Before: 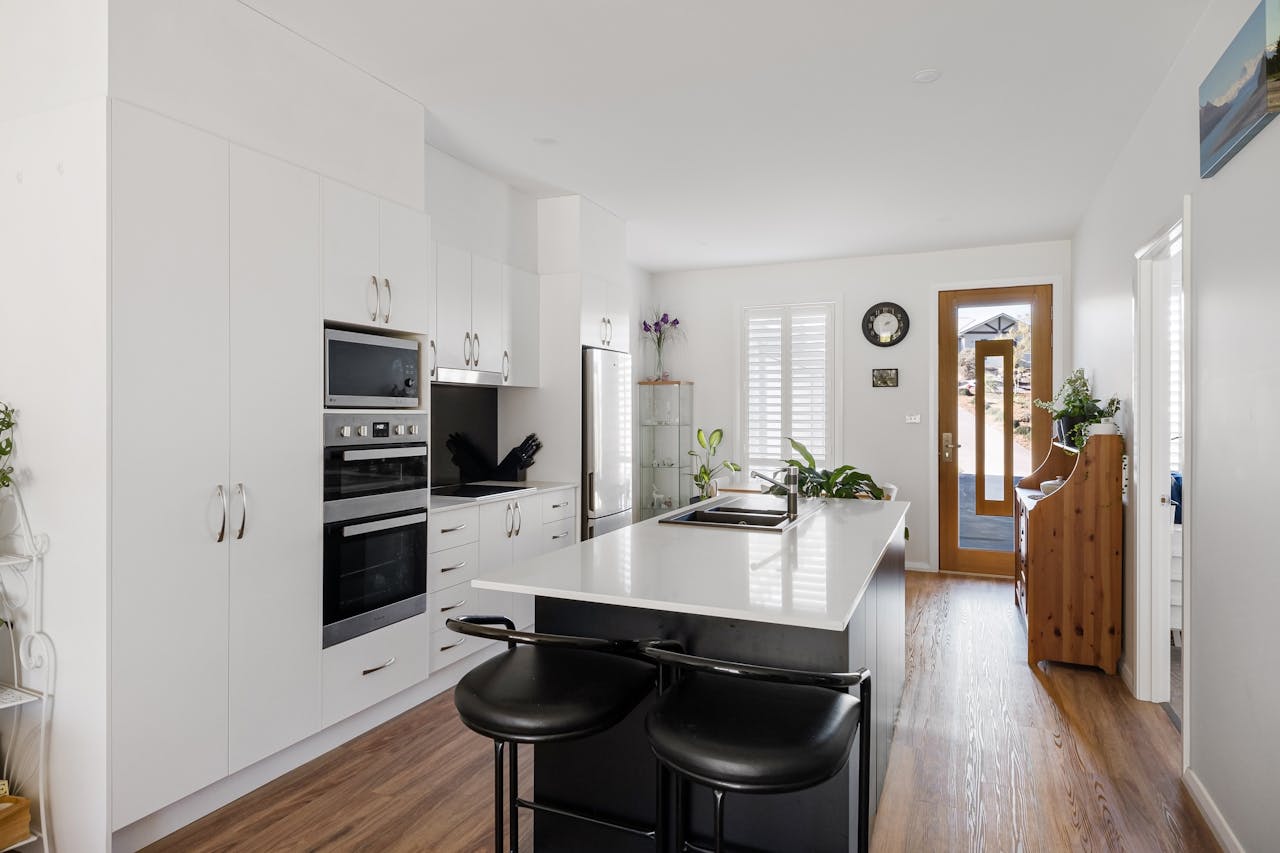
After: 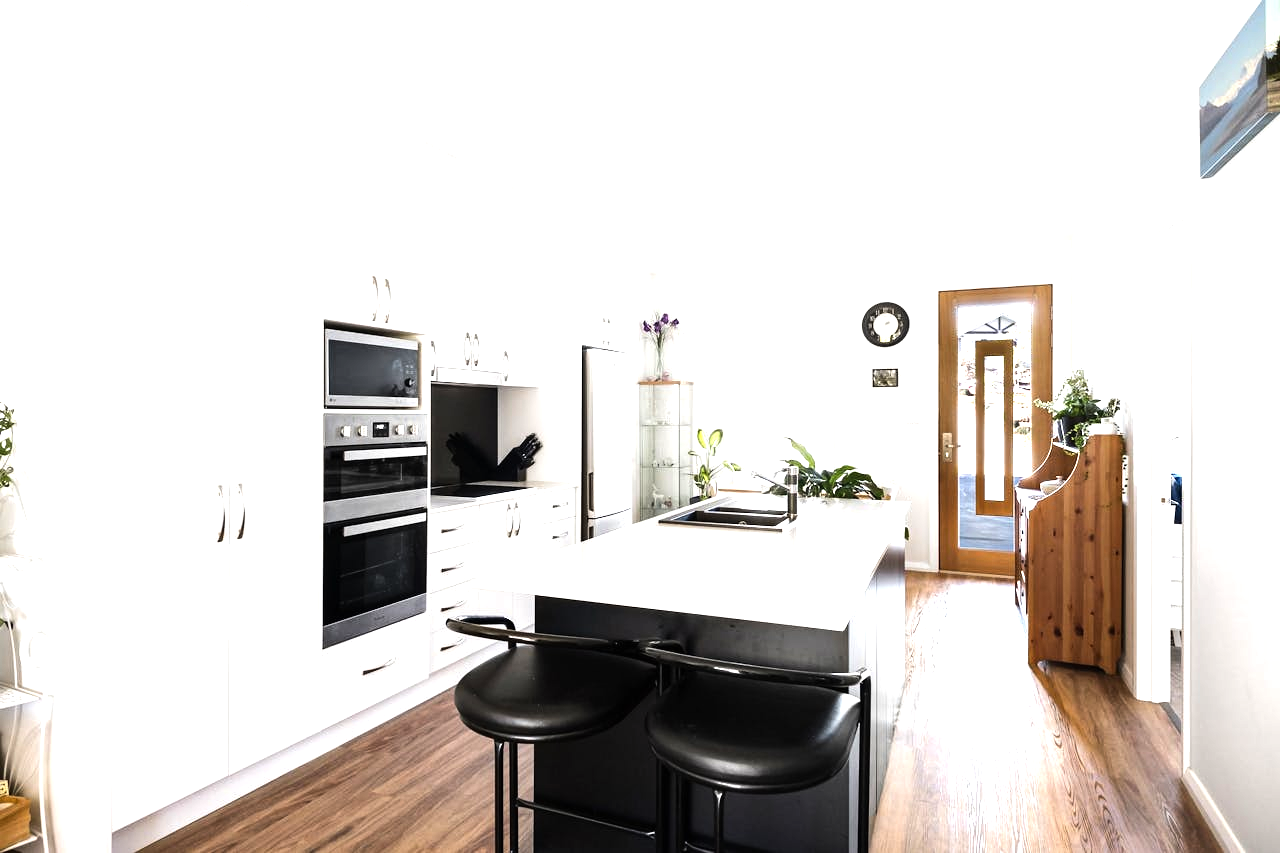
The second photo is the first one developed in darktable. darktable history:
tone equalizer: -8 EV -0.75 EV, -7 EV -0.7 EV, -6 EV -0.6 EV, -5 EV -0.4 EV, -3 EV 0.4 EV, -2 EV 0.6 EV, -1 EV 0.7 EV, +0 EV 0.75 EV, edges refinement/feathering 500, mask exposure compensation -1.57 EV, preserve details no
exposure: black level correction 0, exposure 0.7 EV, compensate exposure bias true, compensate highlight preservation false
